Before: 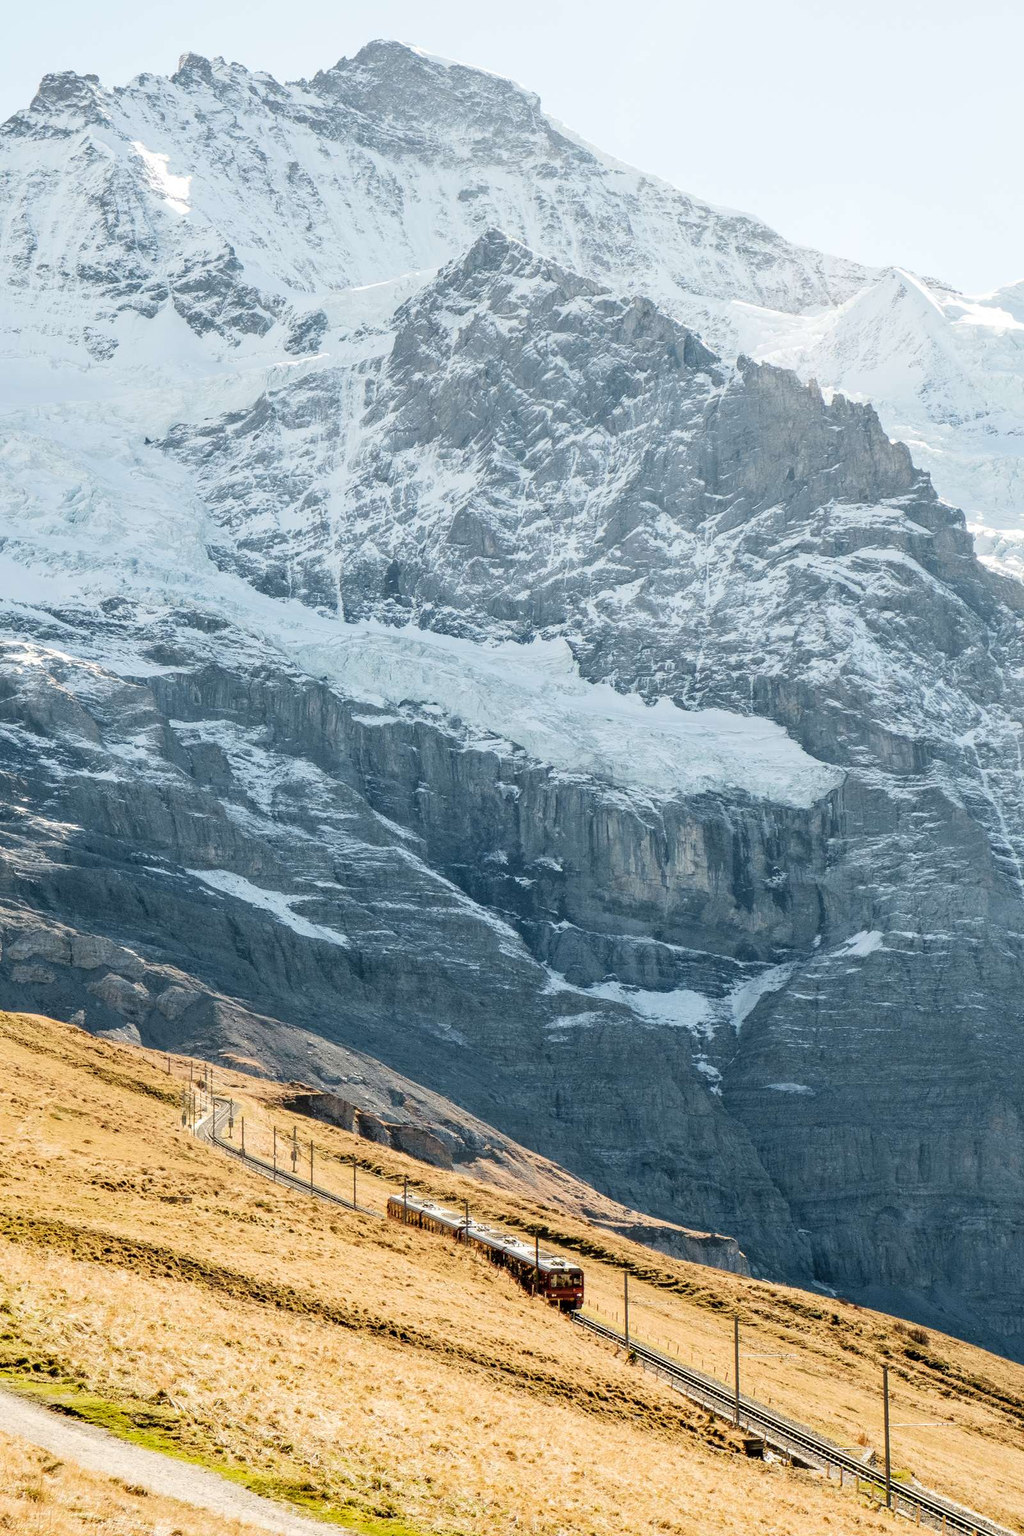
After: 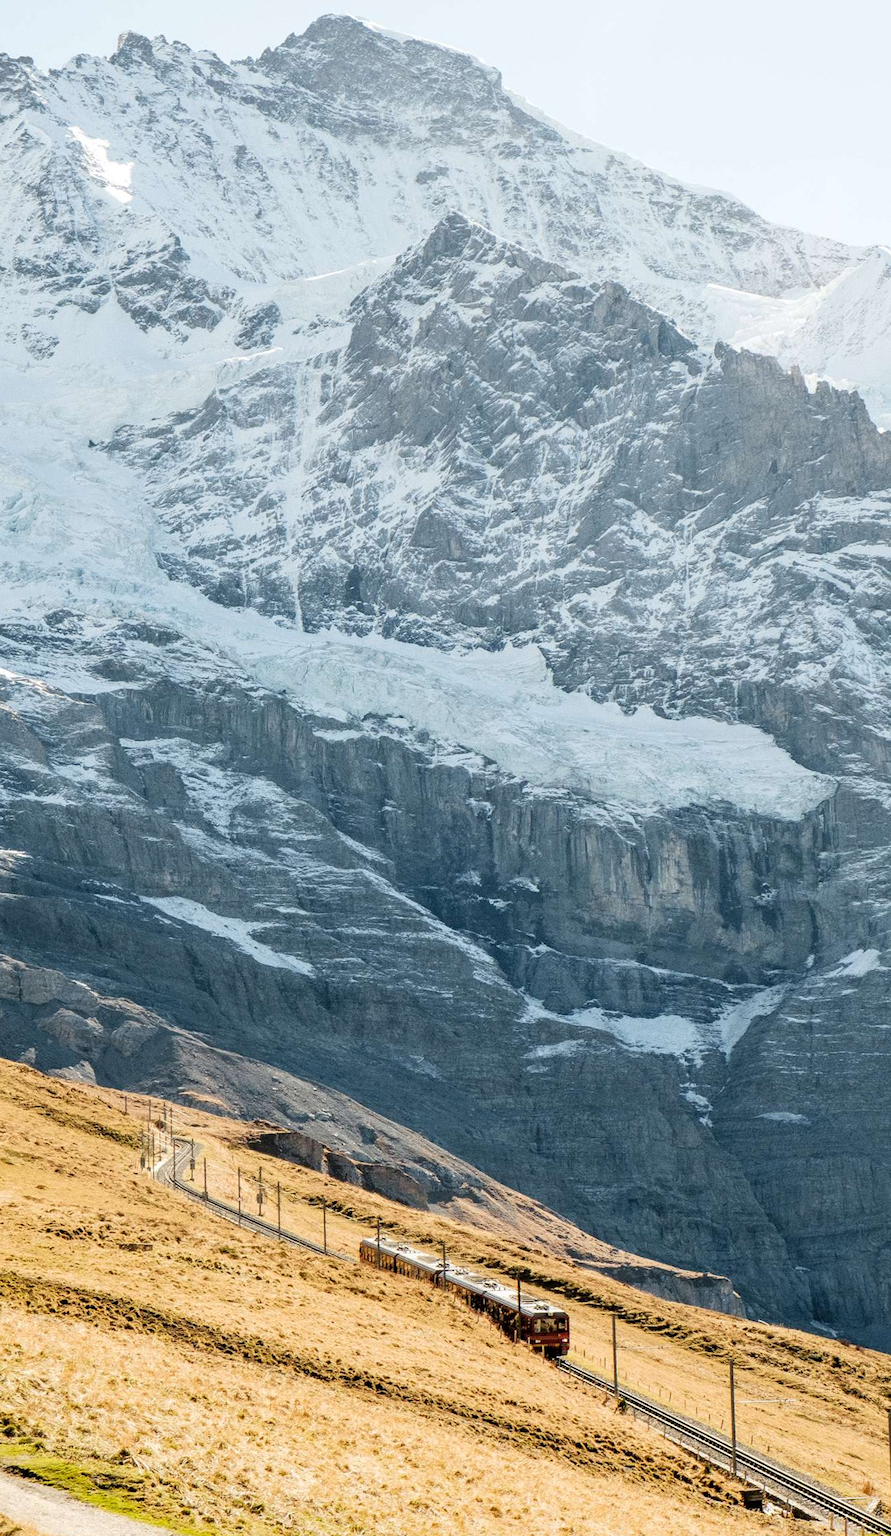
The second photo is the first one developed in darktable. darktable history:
crop and rotate: angle 1°, left 4.281%, top 0.642%, right 11.383%, bottom 2.486%
grain: on, module defaults
